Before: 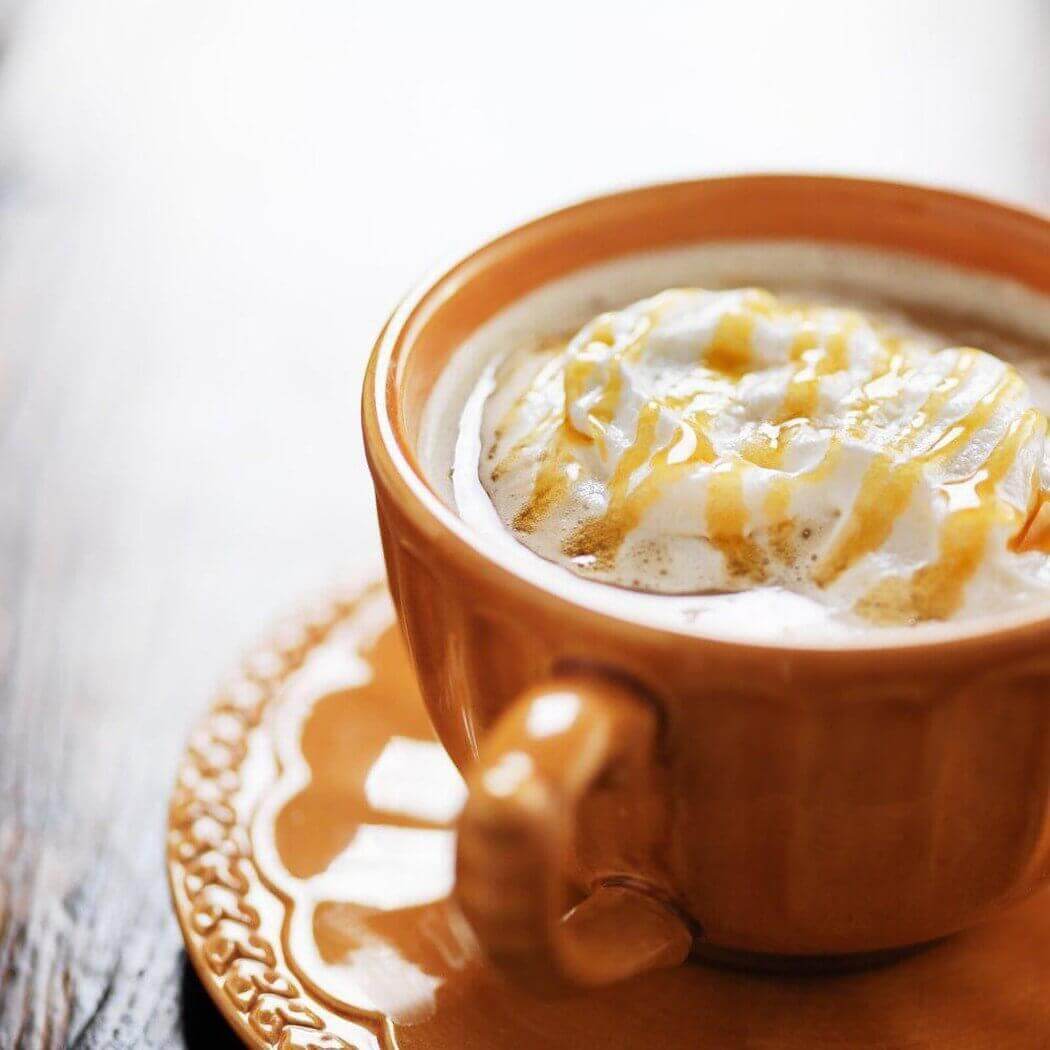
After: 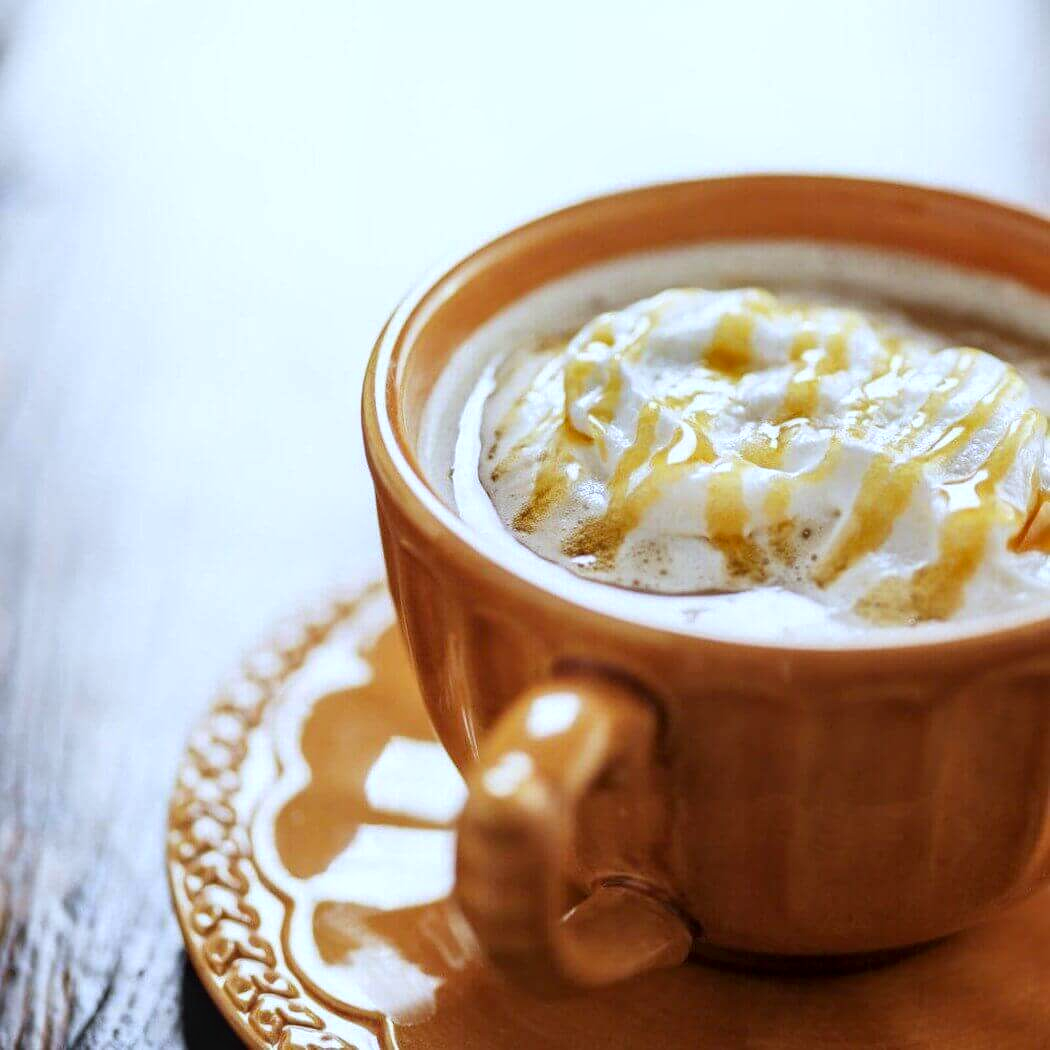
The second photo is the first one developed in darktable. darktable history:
local contrast: on, module defaults
white balance: red 0.924, blue 1.095
